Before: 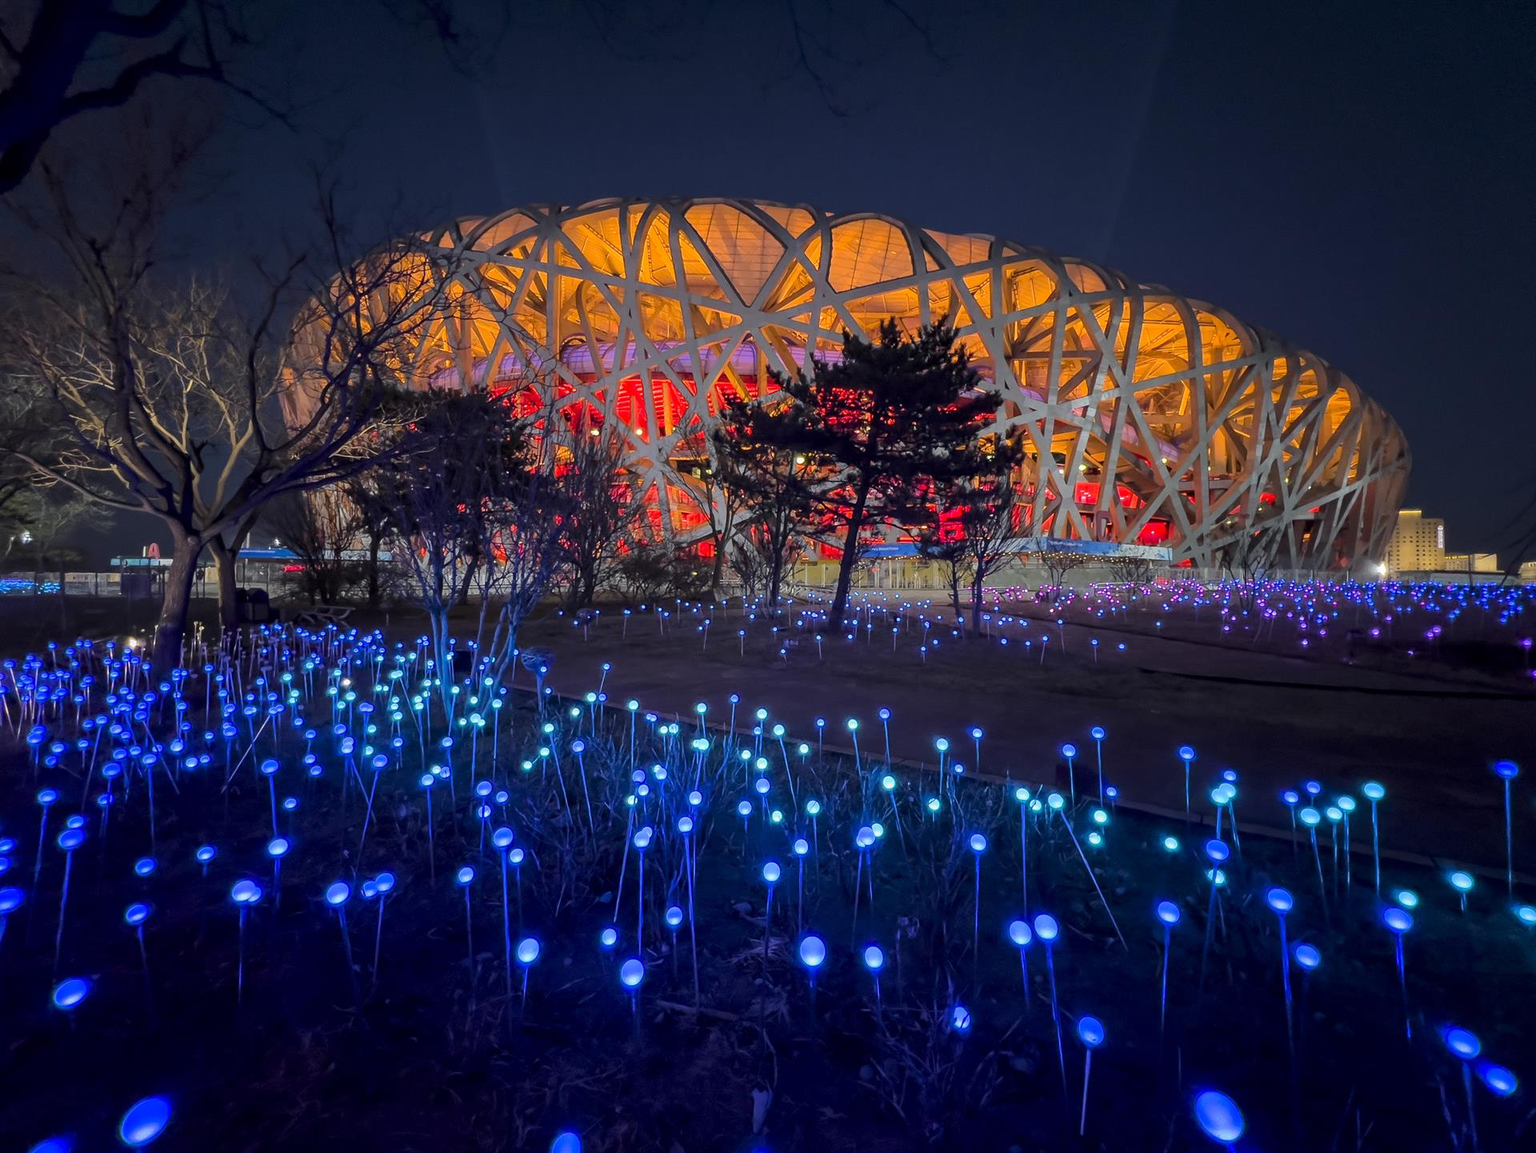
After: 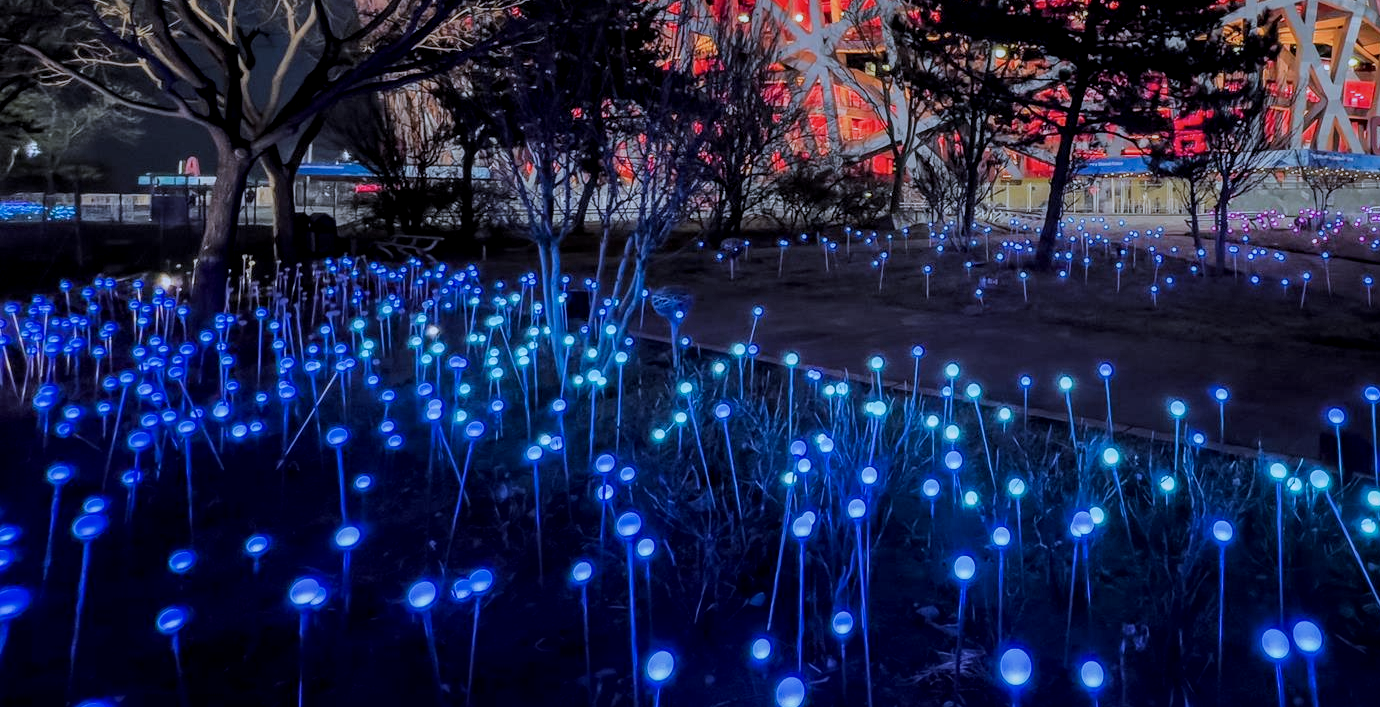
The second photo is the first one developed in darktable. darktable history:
filmic rgb: black relative exposure -7.21 EV, white relative exposure 5.35 EV, hardness 3.03
color correction: highlights a* -2.07, highlights b* -18.63
crop: top 36.273%, right 28.104%, bottom 14.652%
local contrast: detail 130%
